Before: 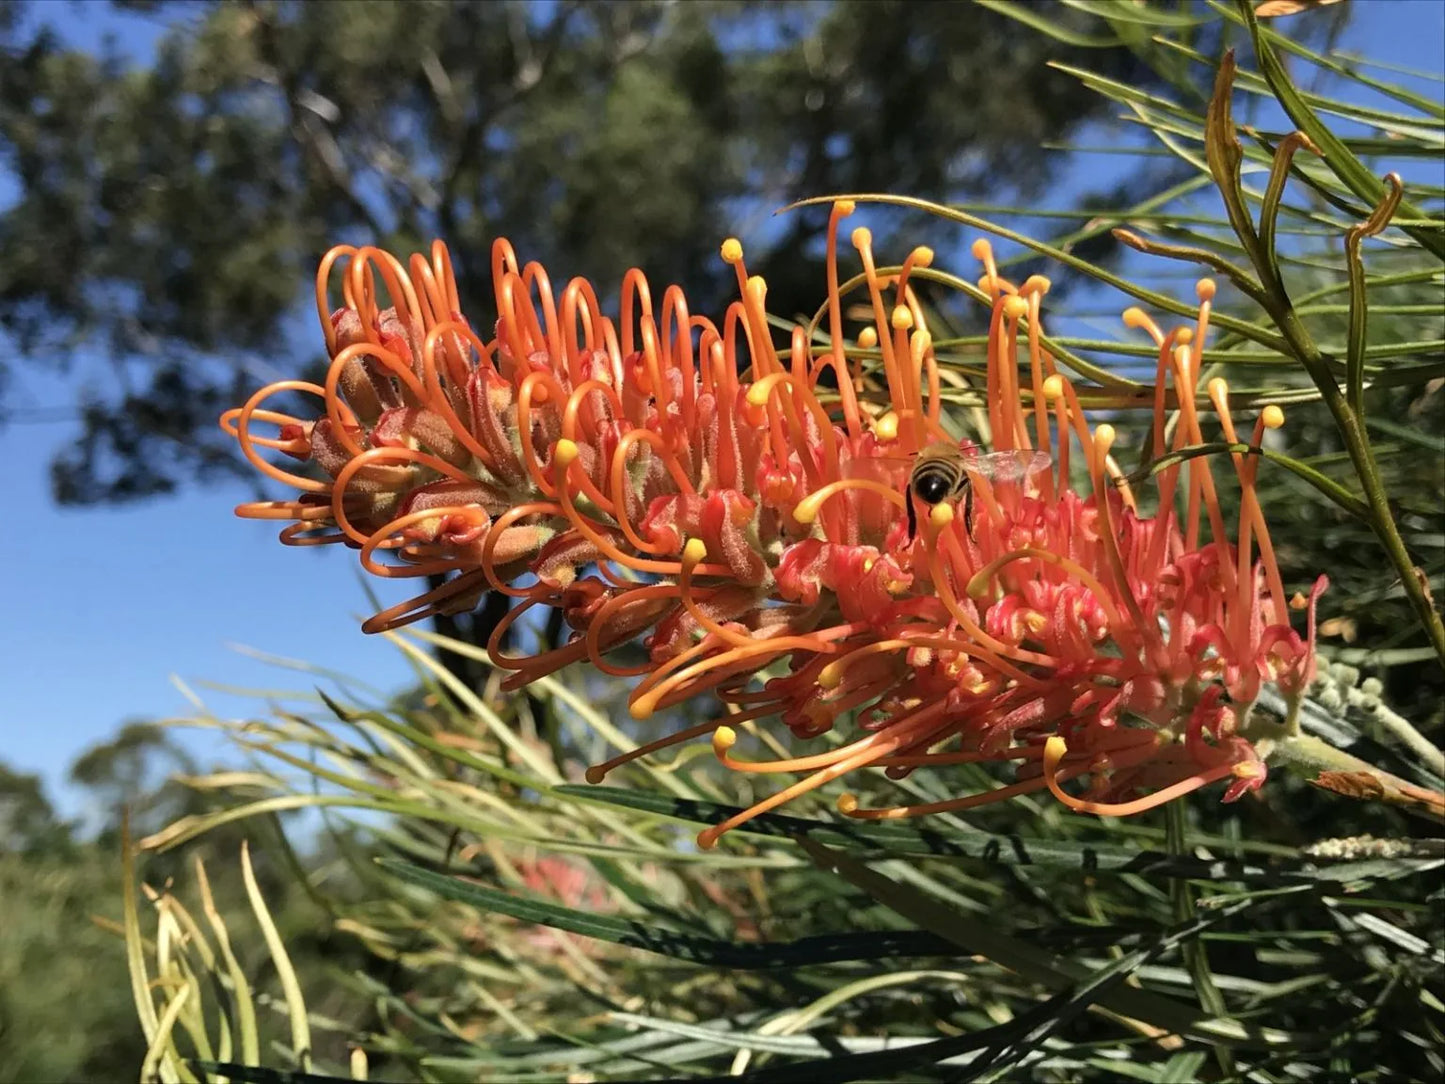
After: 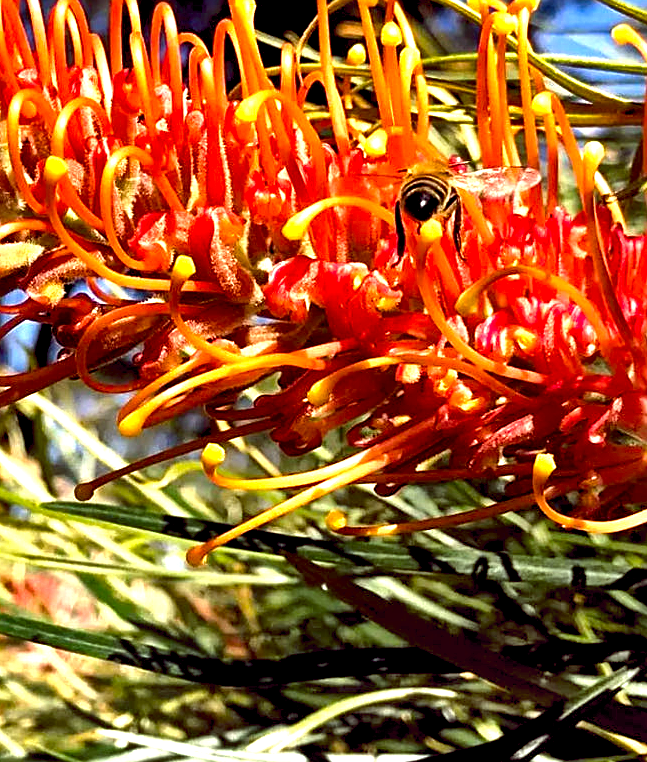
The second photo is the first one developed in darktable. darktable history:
local contrast: mode bilateral grid, contrast 19, coarseness 51, detail 150%, midtone range 0.2
exposure: black level correction 0.01, exposure 1 EV, compensate highlight preservation false
shadows and highlights: shadows 43.84, white point adjustment -1.34, soften with gaussian
contrast brightness saturation: brightness -0.094
color balance rgb: highlights gain › chroma 0.116%, highlights gain › hue 332.97°, global offset › chroma 0.275%, global offset › hue 318.75°, perceptual saturation grading › global saturation 30.185%, perceptual brilliance grading › highlights 10.106%, perceptual brilliance grading › mid-tones 5.229%
crop: left 35.381%, top 26.173%, right 19.815%, bottom 3.444%
sharpen: on, module defaults
